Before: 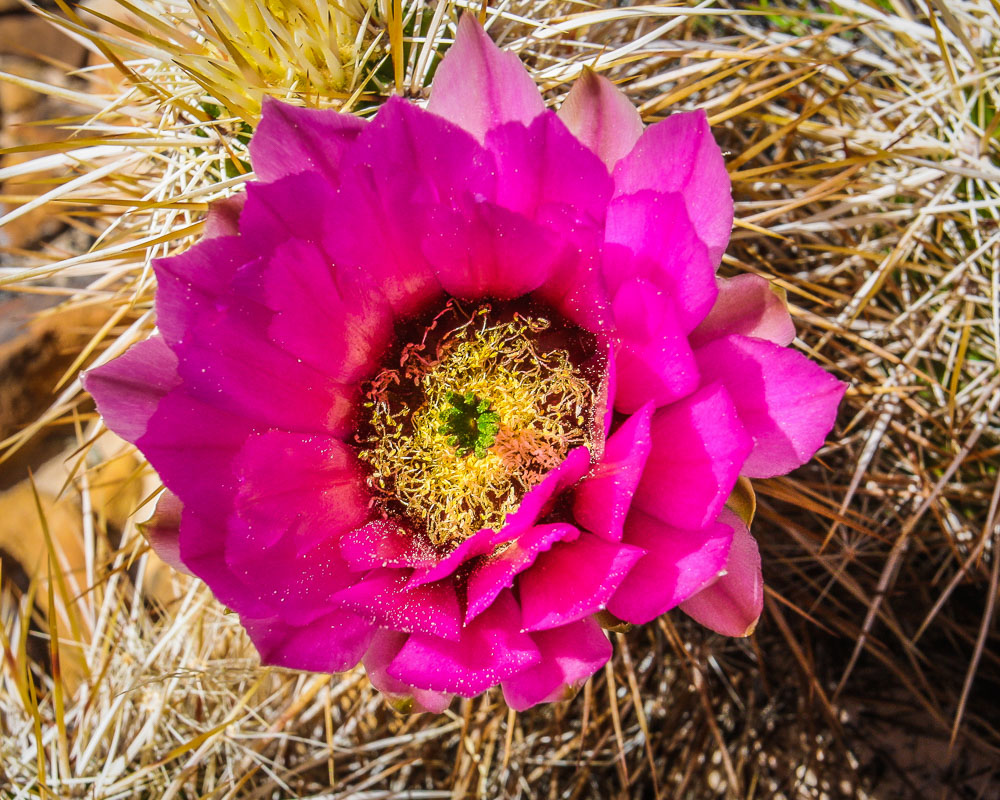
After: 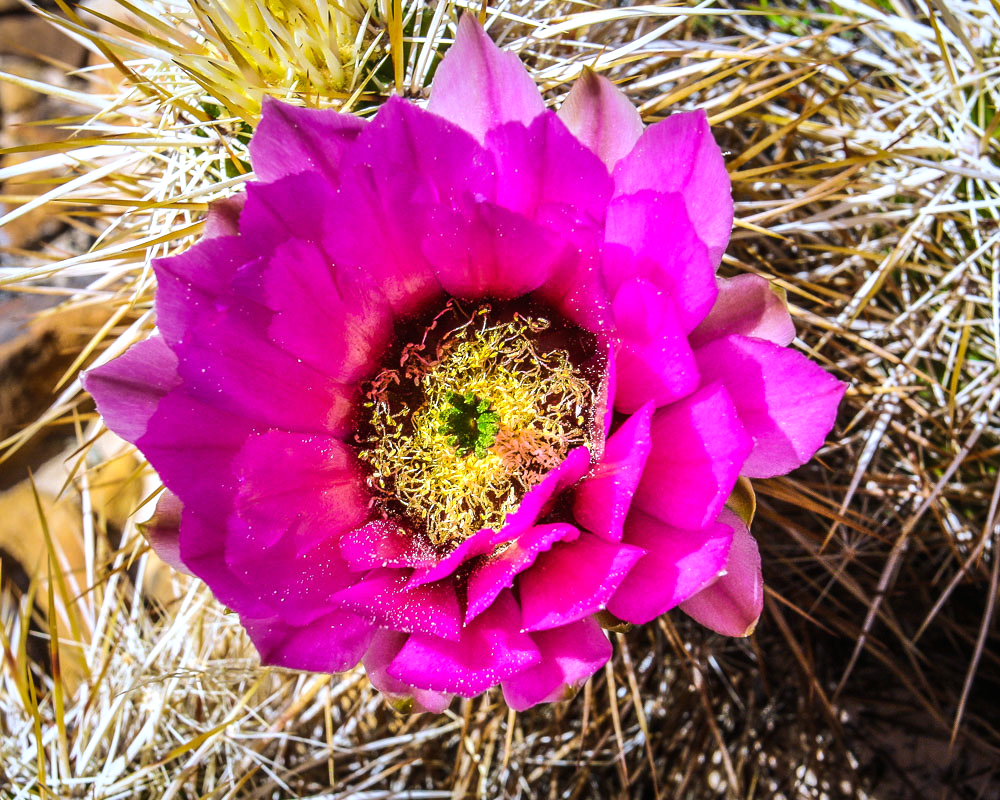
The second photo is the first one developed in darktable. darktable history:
tone equalizer: -8 EV -0.417 EV, -7 EV -0.389 EV, -6 EV -0.333 EV, -5 EV -0.222 EV, -3 EV 0.222 EV, -2 EV 0.333 EV, -1 EV 0.389 EV, +0 EV 0.417 EV, edges refinement/feathering 500, mask exposure compensation -1.57 EV, preserve details no
white balance: red 0.948, green 1.02, blue 1.176
